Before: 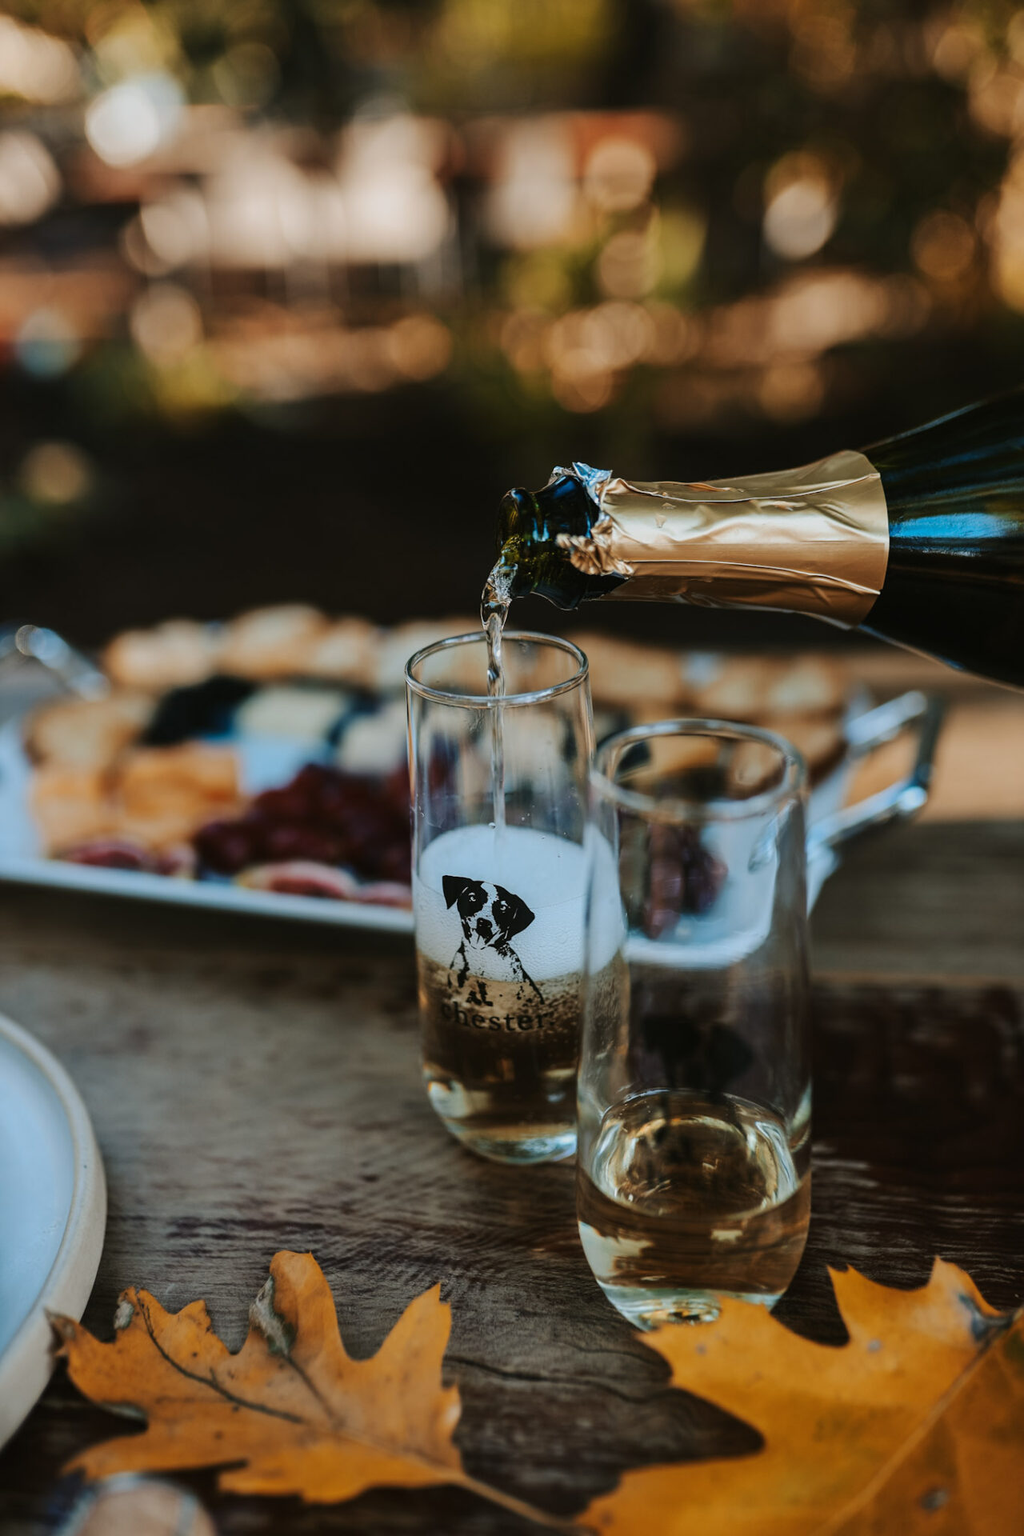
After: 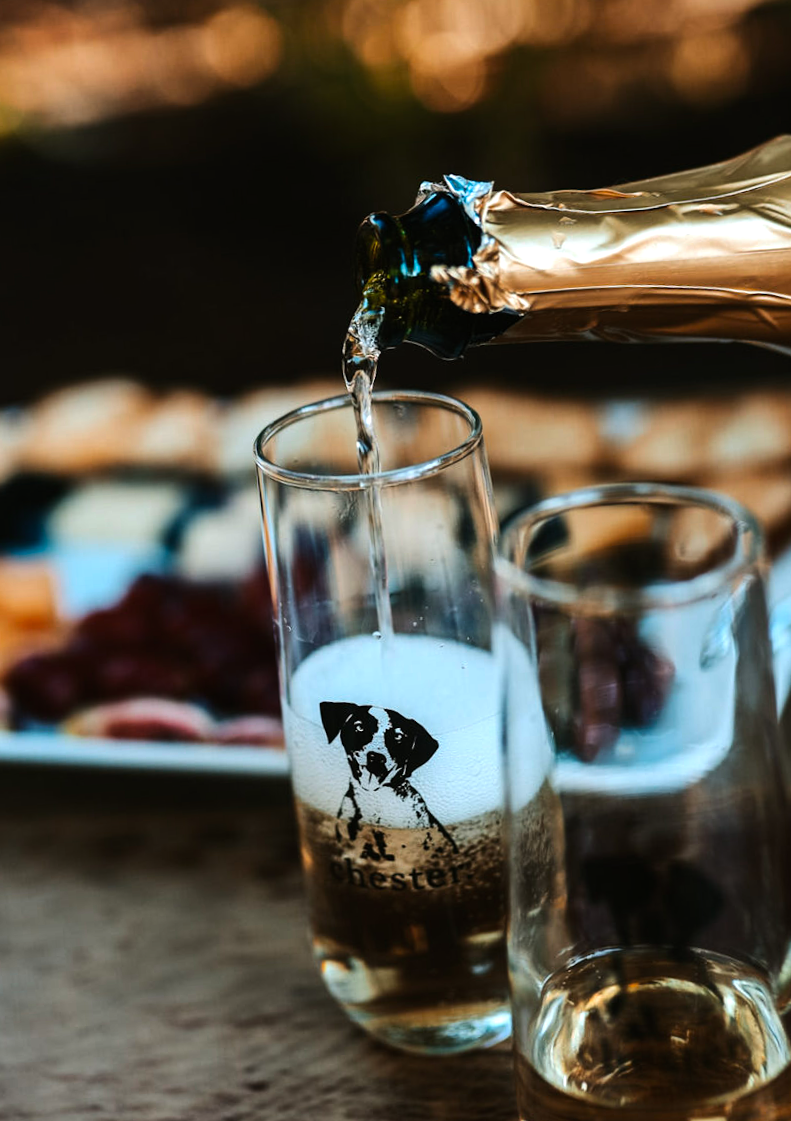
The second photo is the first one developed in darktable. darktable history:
tone equalizer: -8 EV -0.75 EV, -7 EV -0.7 EV, -6 EV -0.6 EV, -5 EV -0.4 EV, -3 EV 0.4 EV, -2 EV 0.6 EV, -1 EV 0.7 EV, +0 EV 0.75 EV, edges refinement/feathering 500, mask exposure compensation -1.57 EV, preserve details no
rotate and perspective: rotation -4.25°, automatic cropping off
crop and rotate: left 22.13%, top 22.054%, right 22.026%, bottom 22.102%
